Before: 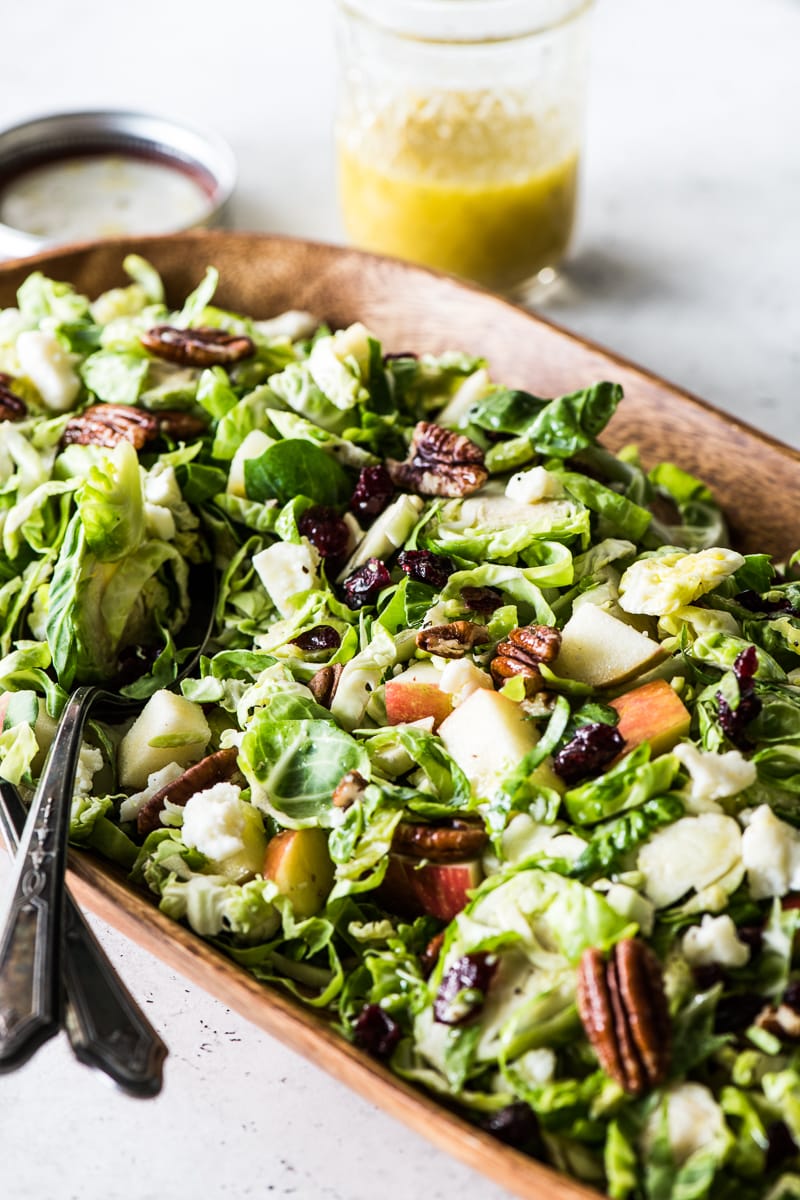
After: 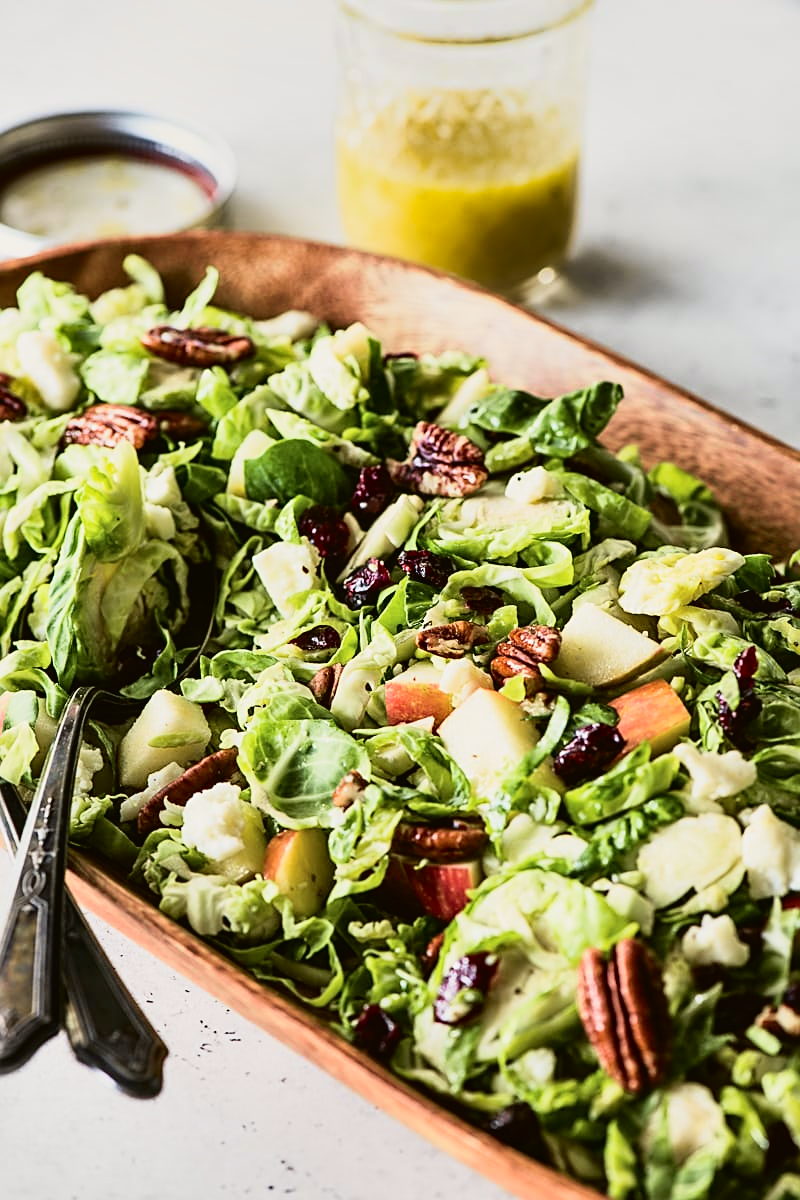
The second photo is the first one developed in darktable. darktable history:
sharpen: on, module defaults
shadows and highlights: shadows 43.86, white point adjustment -1.6, soften with gaussian
tone curve: curves: ch0 [(0, 0.021) (0.049, 0.044) (0.152, 0.14) (0.328, 0.377) (0.473, 0.543) (0.641, 0.705) (0.85, 0.894) (1, 0.969)]; ch1 [(0, 0) (0.302, 0.331) (0.427, 0.433) (0.472, 0.47) (0.502, 0.503) (0.527, 0.524) (0.564, 0.591) (0.602, 0.632) (0.677, 0.701) (0.859, 0.885) (1, 1)]; ch2 [(0, 0) (0.33, 0.301) (0.447, 0.44) (0.487, 0.496) (0.502, 0.516) (0.535, 0.563) (0.565, 0.6) (0.618, 0.629) (1, 1)], color space Lab, independent channels, preserve colors none
